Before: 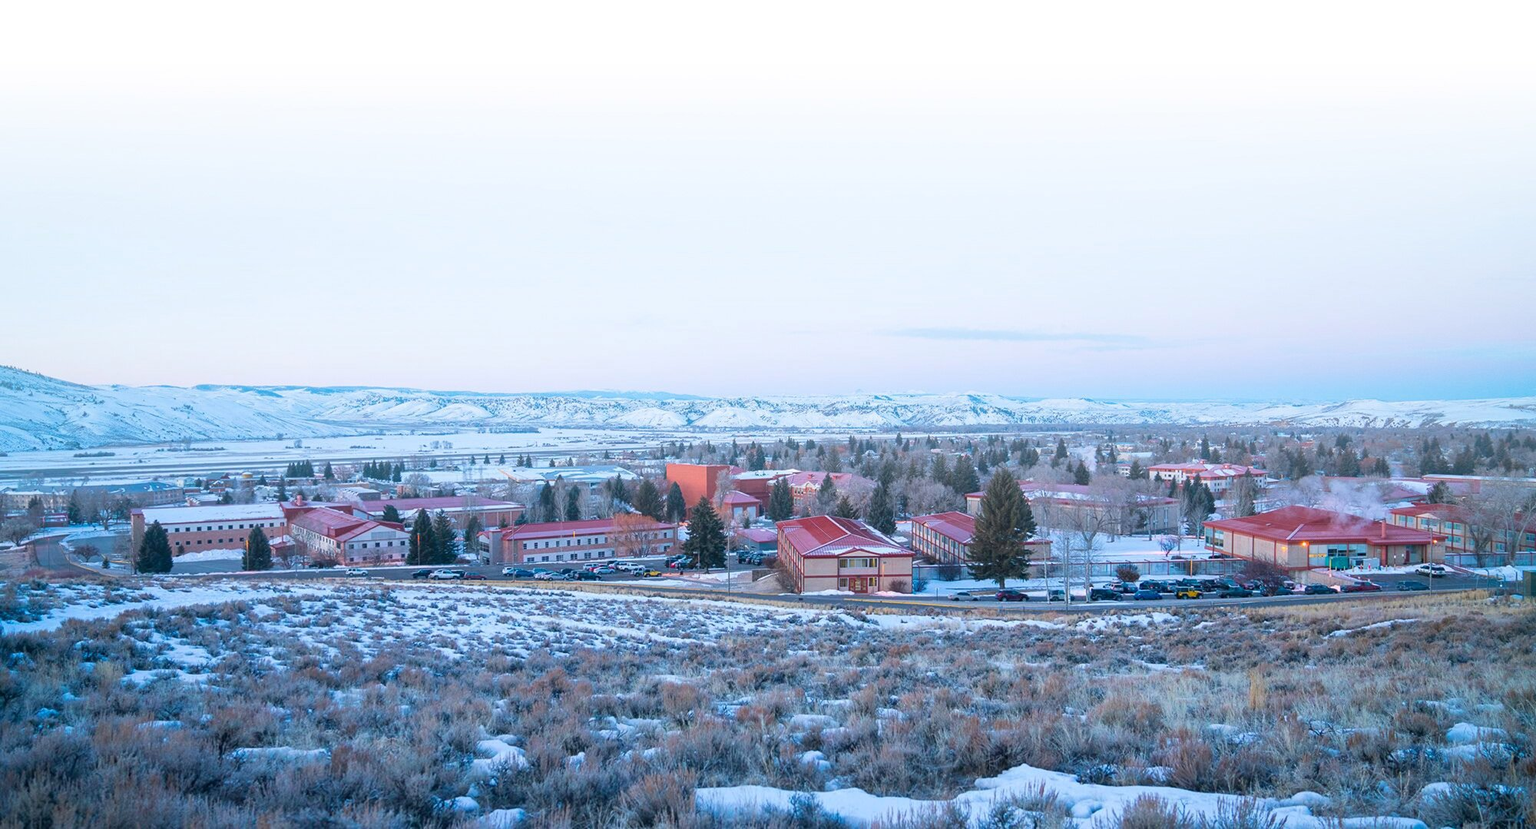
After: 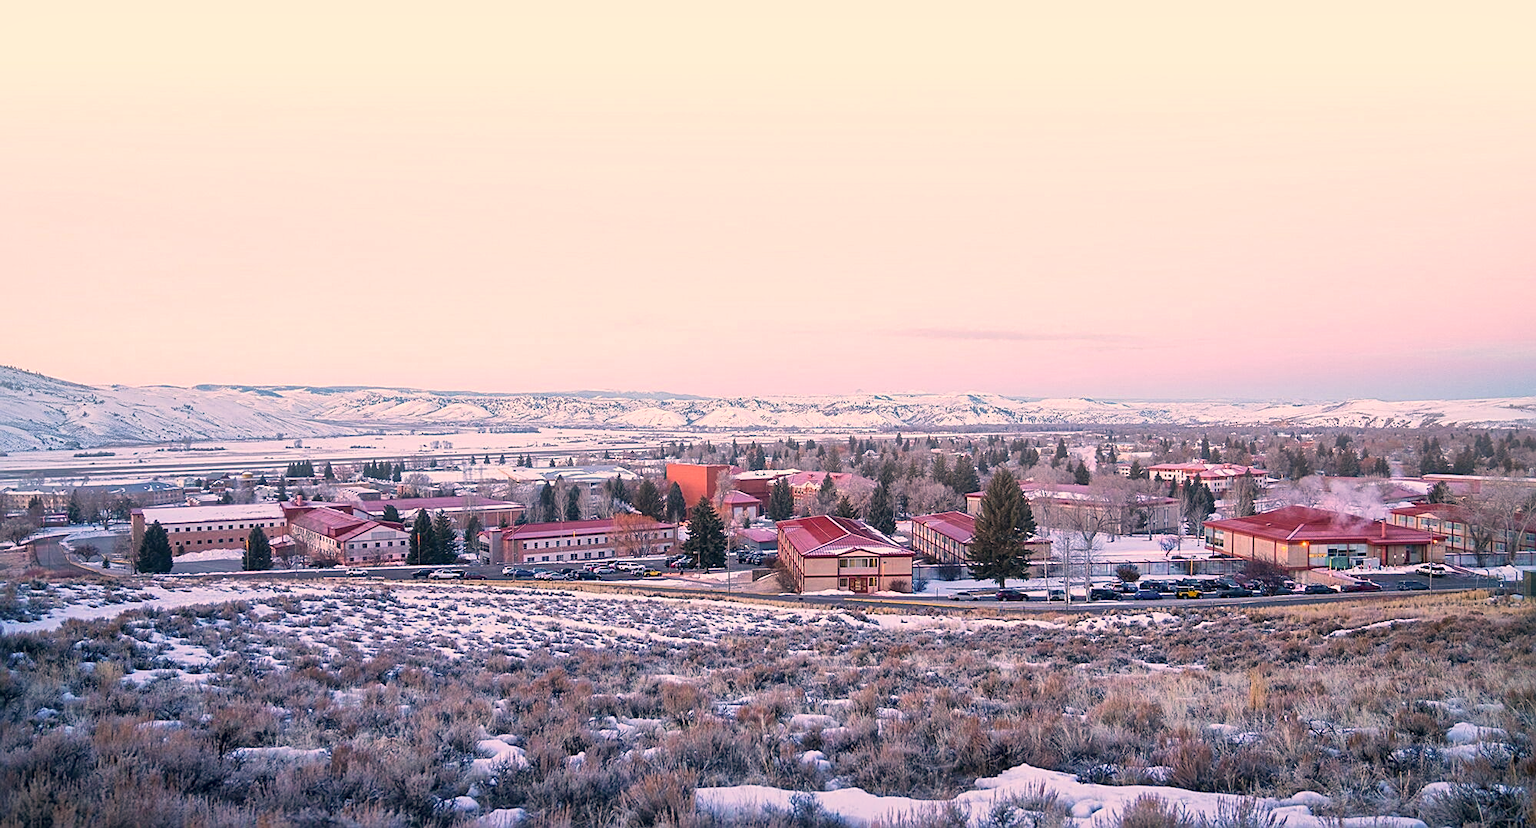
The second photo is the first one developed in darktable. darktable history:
color correction: highlights a* 22.67, highlights b* 22.33
levels: levels [0, 0.51, 1]
sharpen: on, module defaults
local contrast: mode bilateral grid, contrast 21, coarseness 51, detail 143%, midtone range 0.2
